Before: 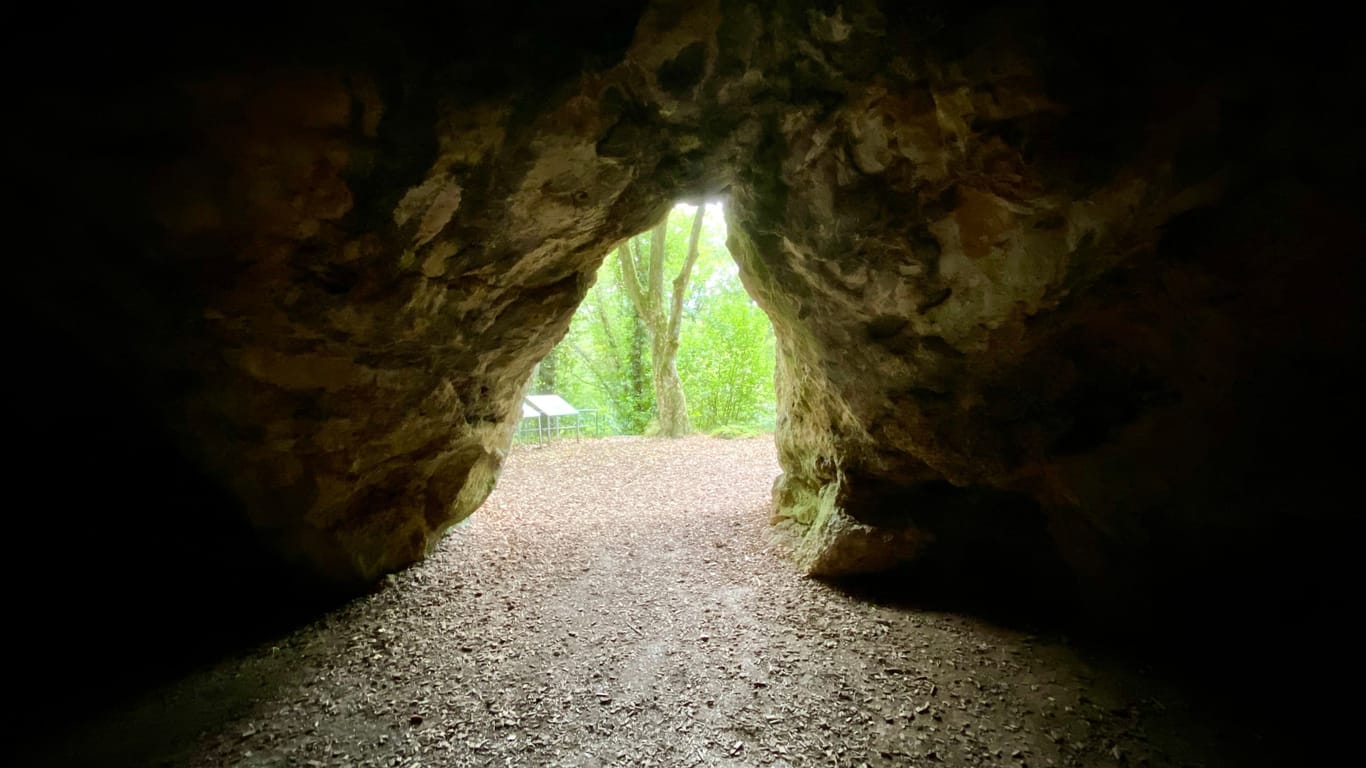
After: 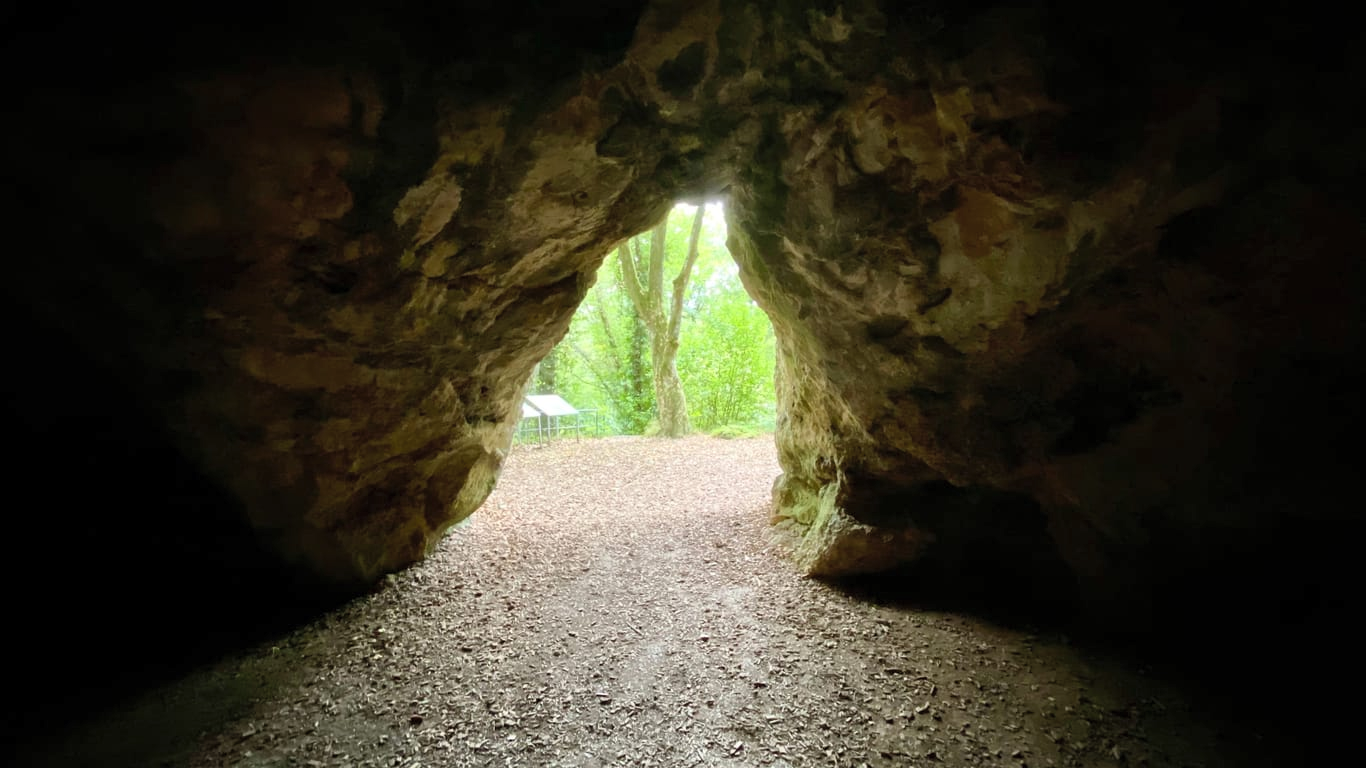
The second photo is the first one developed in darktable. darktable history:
tone curve: curves: ch0 [(0, 0) (0.003, 0.005) (0.011, 0.019) (0.025, 0.04) (0.044, 0.064) (0.069, 0.095) (0.1, 0.129) (0.136, 0.169) (0.177, 0.207) (0.224, 0.247) (0.277, 0.298) (0.335, 0.354) (0.399, 0.416) (0.468, 0.478) (0.543, 0.553) (0.623, 0.634) (0.709, 0.709) (0.801, 0.817) (0.898, 0.912) (1, 1)], color space Lab, independent channels, preserve colors none
